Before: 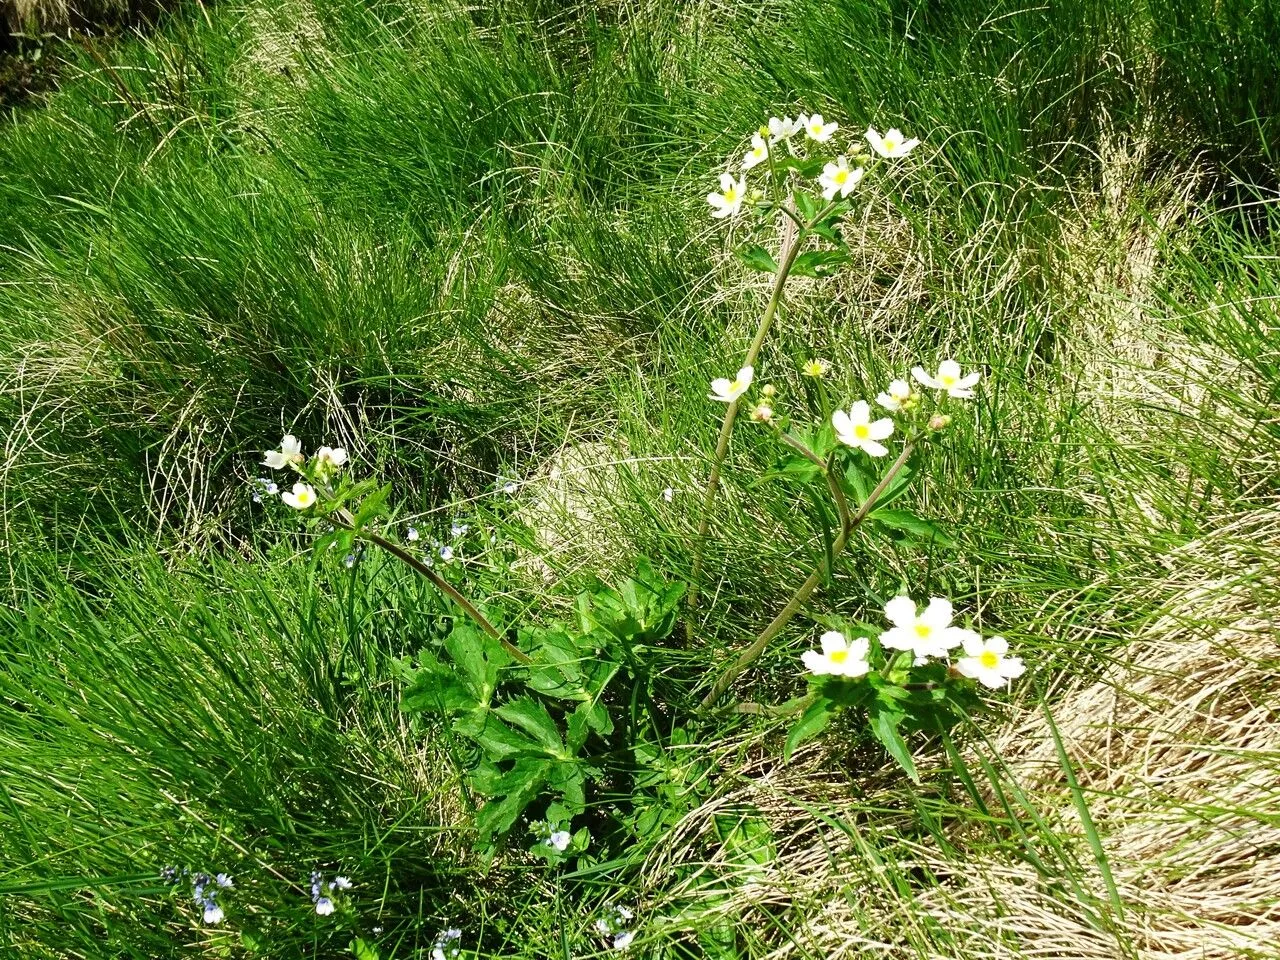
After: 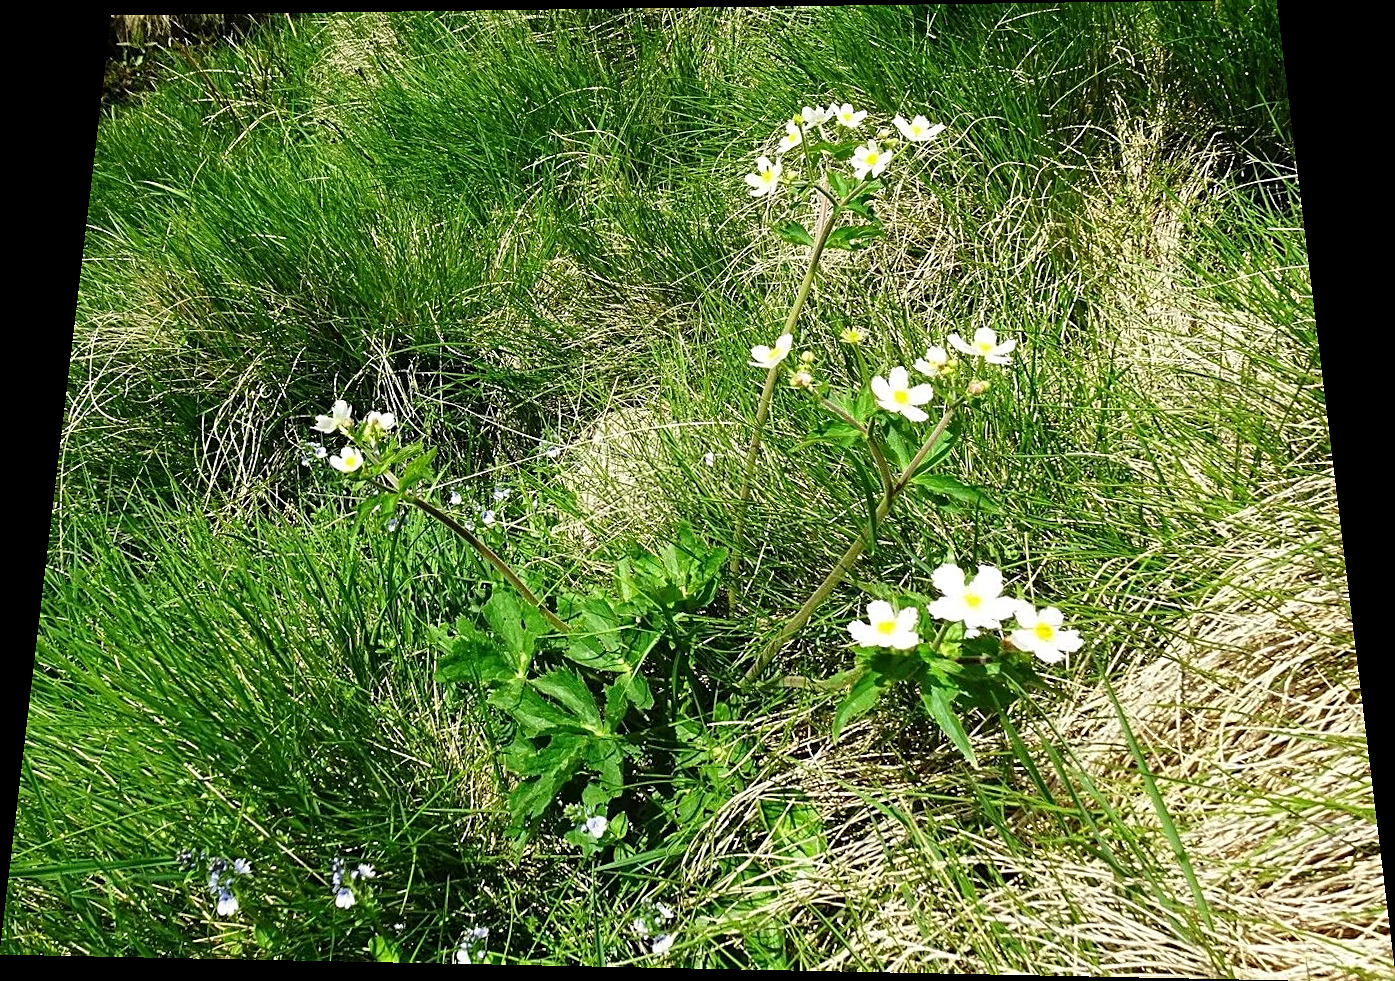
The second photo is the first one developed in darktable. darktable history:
sharpen: on, module defaults
rotate and perspective: rotation 0.128°, lens shift (vertical) -0.181, lens shift (horizontal) -0.044, shear 0.001, automatic cropping off
